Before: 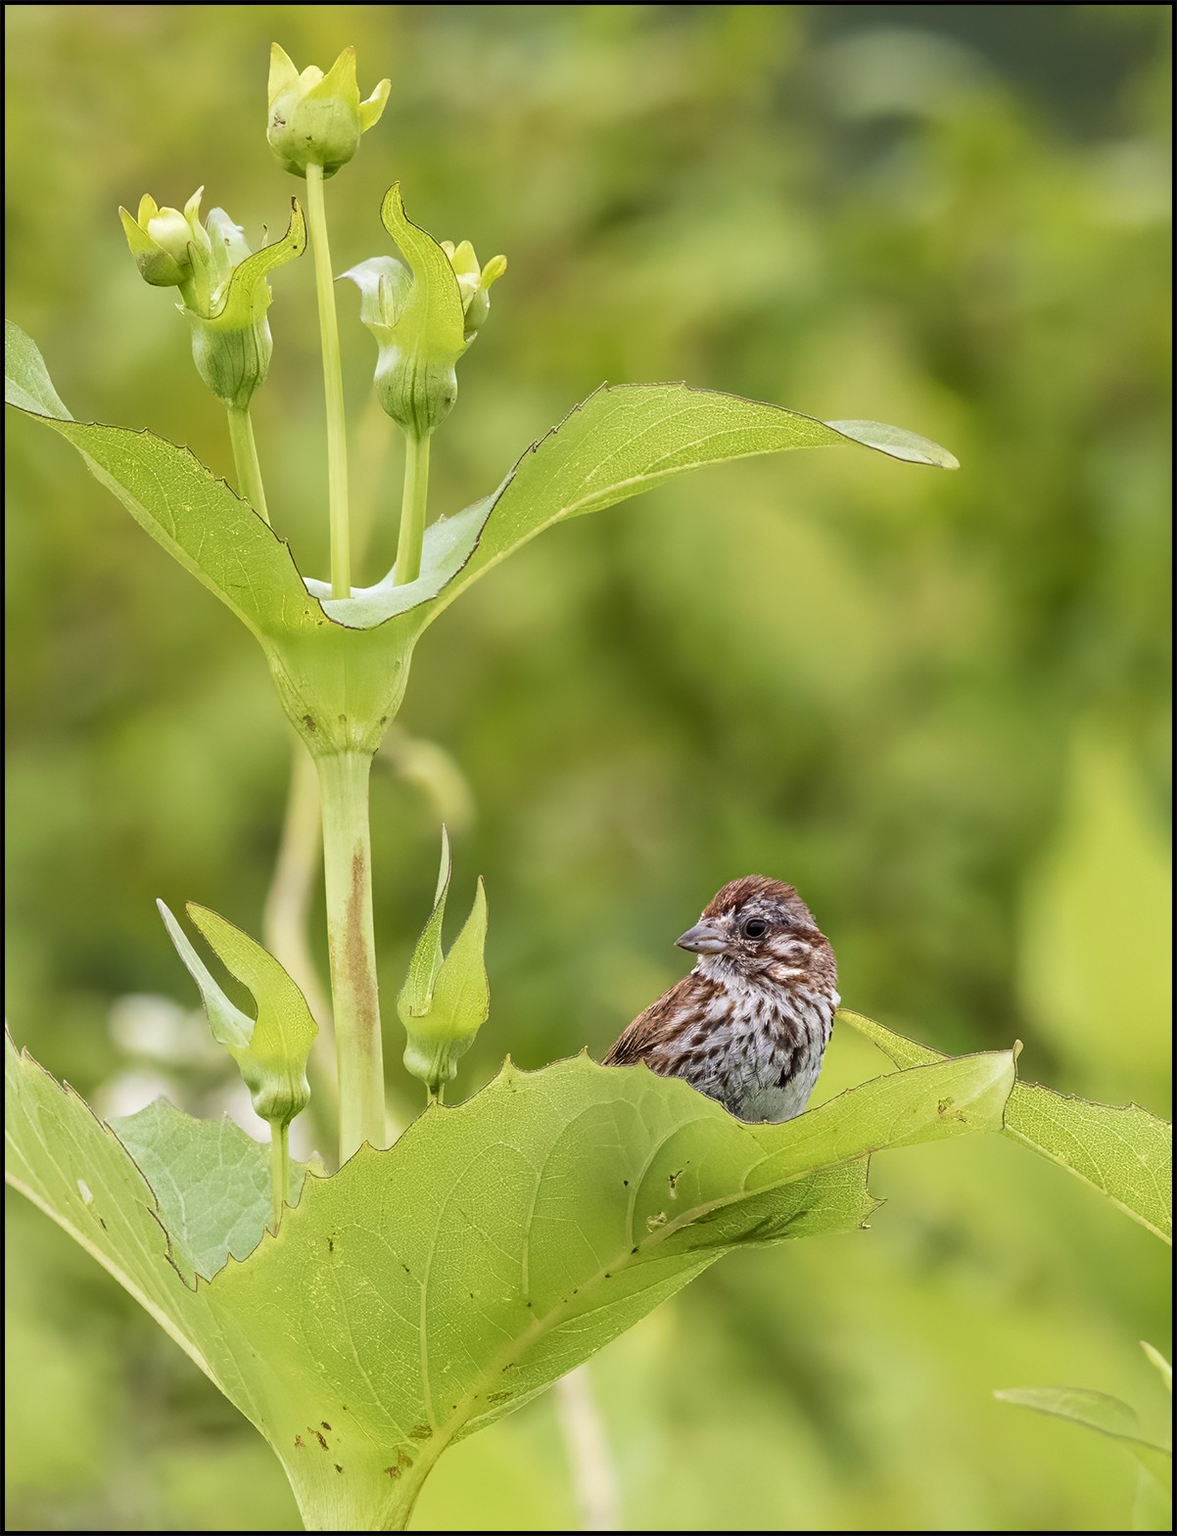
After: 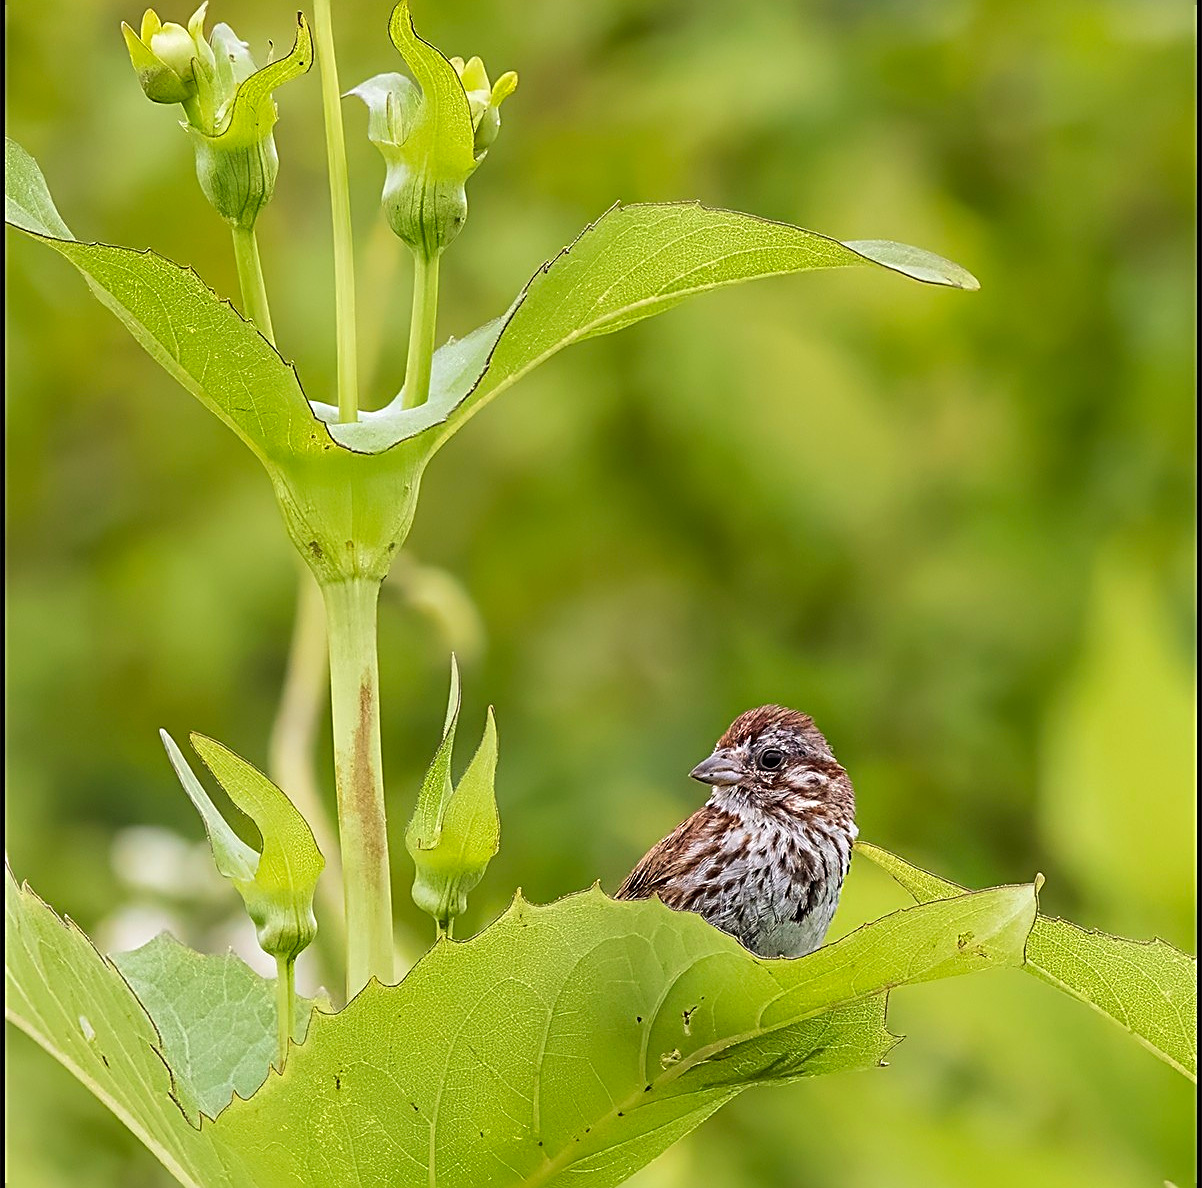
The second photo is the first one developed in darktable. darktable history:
crop and rotate: top 12.081%, bottom 12.181%
sharpen: amount 0.913
